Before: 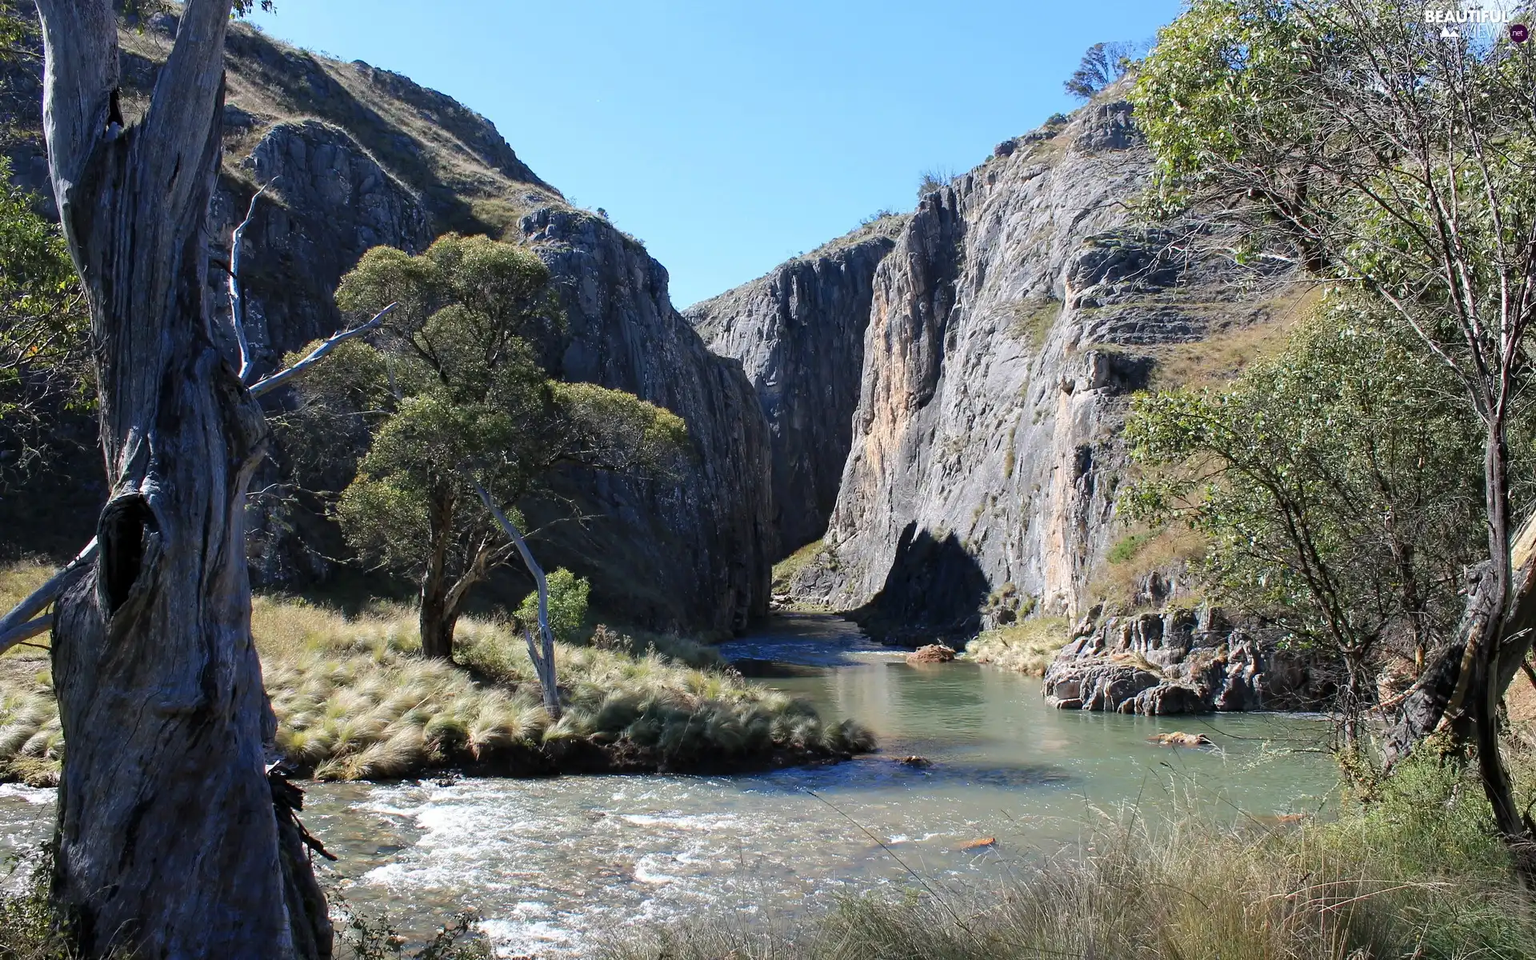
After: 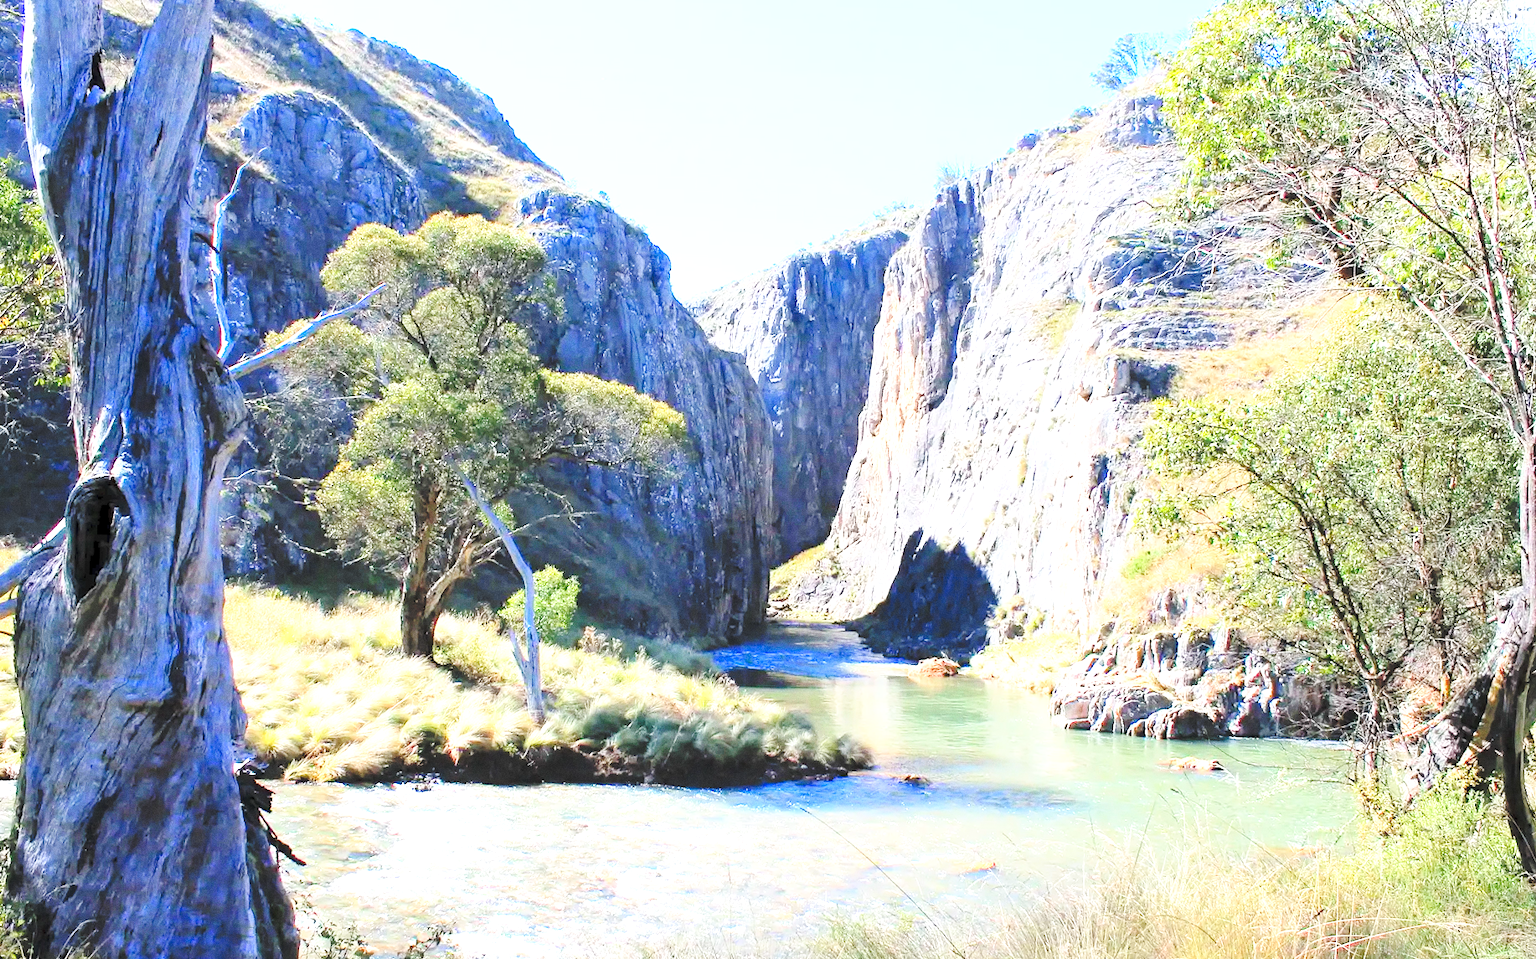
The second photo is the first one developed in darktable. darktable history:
crop and rotate: angle -1.69°
grain: coarseness 0.47 ISO
contrast brightness saturation: contrast 0.1, brightness 0.3, saturation 0.14
base curve: curves: ch0 [(0, 0) (0.012, 0.01) (0.073, 0.168) (0.31, 0.711) (0.645, 0.957) (1, 1)], preserve colors none
levels: levels [0, 0.397, 0.955]
